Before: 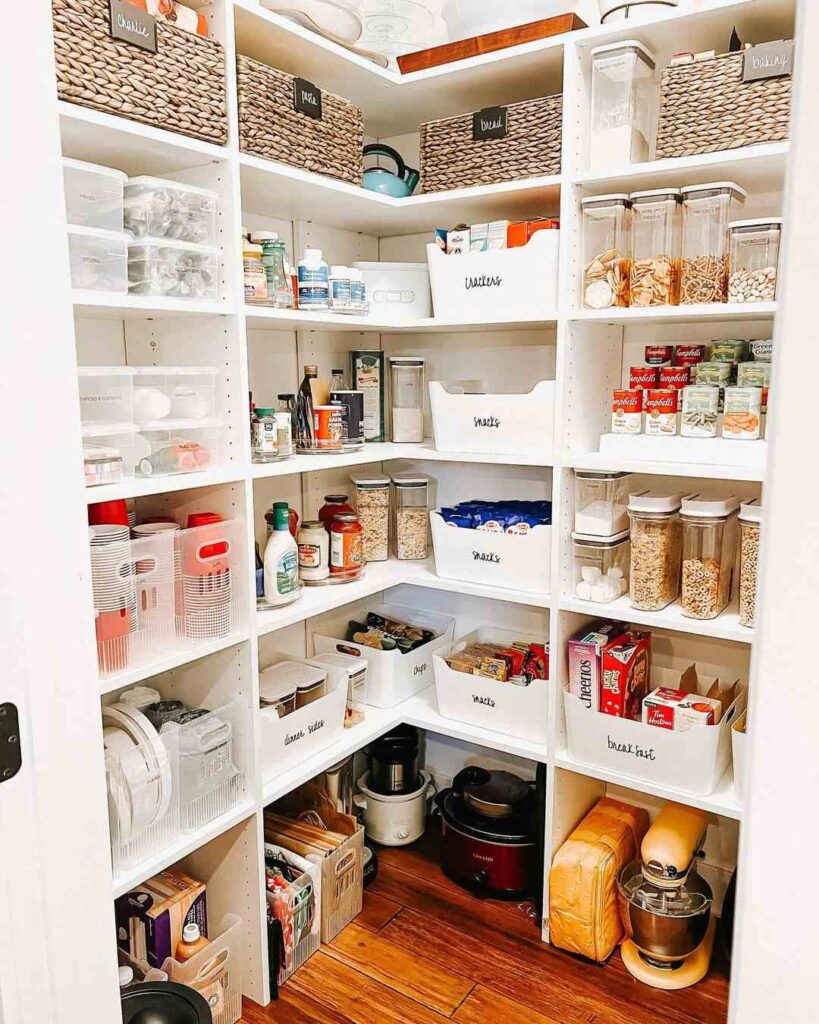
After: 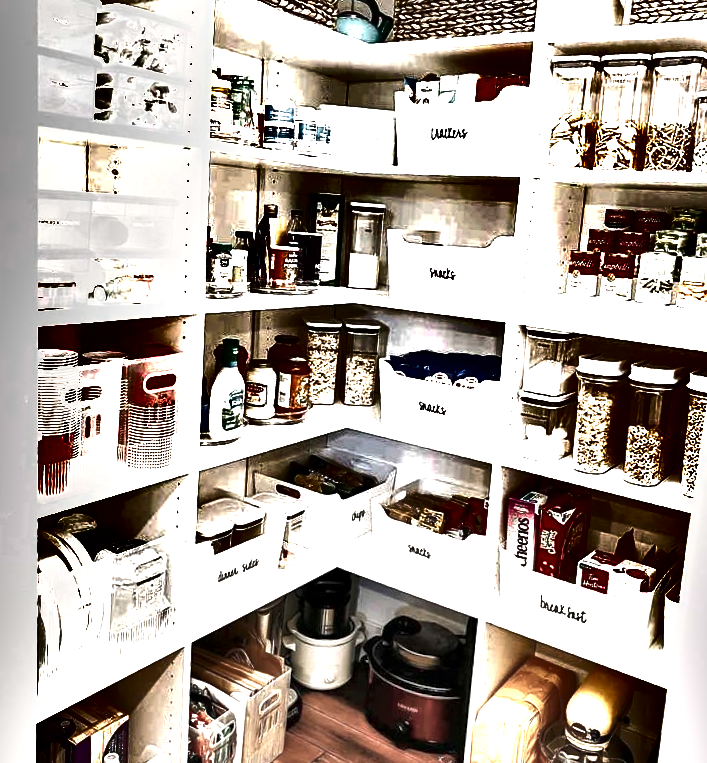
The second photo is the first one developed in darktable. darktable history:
shadows and highlights: shadows 20.91, highlights -82.73, soften with gaussian
crop: left 9.712%, top 16.928%, right 10.845%, bottom 12.332%
local contrast: mode bilateral grid, contrast 20, coarseness 50, detail 140%, midtone range 0.2
exposure: exposure 0.935 EV, compensate highlight preservation false
rotate and perspective: rotation 4.1°, automatic cropping off
color zones: curves: ch0 [(0, 0.6) (0.129, 0.585) (0.193, 0.596) (0.429, 0.5) (0.571, 0.5) (0.714, 0.5) (0.857, 0.5) (1, 0.6)]; ch1 [(0, 0.453) (0.112, 0.245) (0.213, 0.252) (0.429, 0.233) (0.571, 0.231) (0.683, 0.242) (0.857, 0.296) (1, 0.453)]
tone equalizer: -8 EV 0.001 EV, -7 EV -0.004 EV, -6 EV 0.009 EV, -5 EV 0.032 EV, -4 EV 0.276 EV, -3 EV 0.644 EV, -2 EV 0.584 EV, -1 EV 0.187 EV, +0 EV 0.024 EV
